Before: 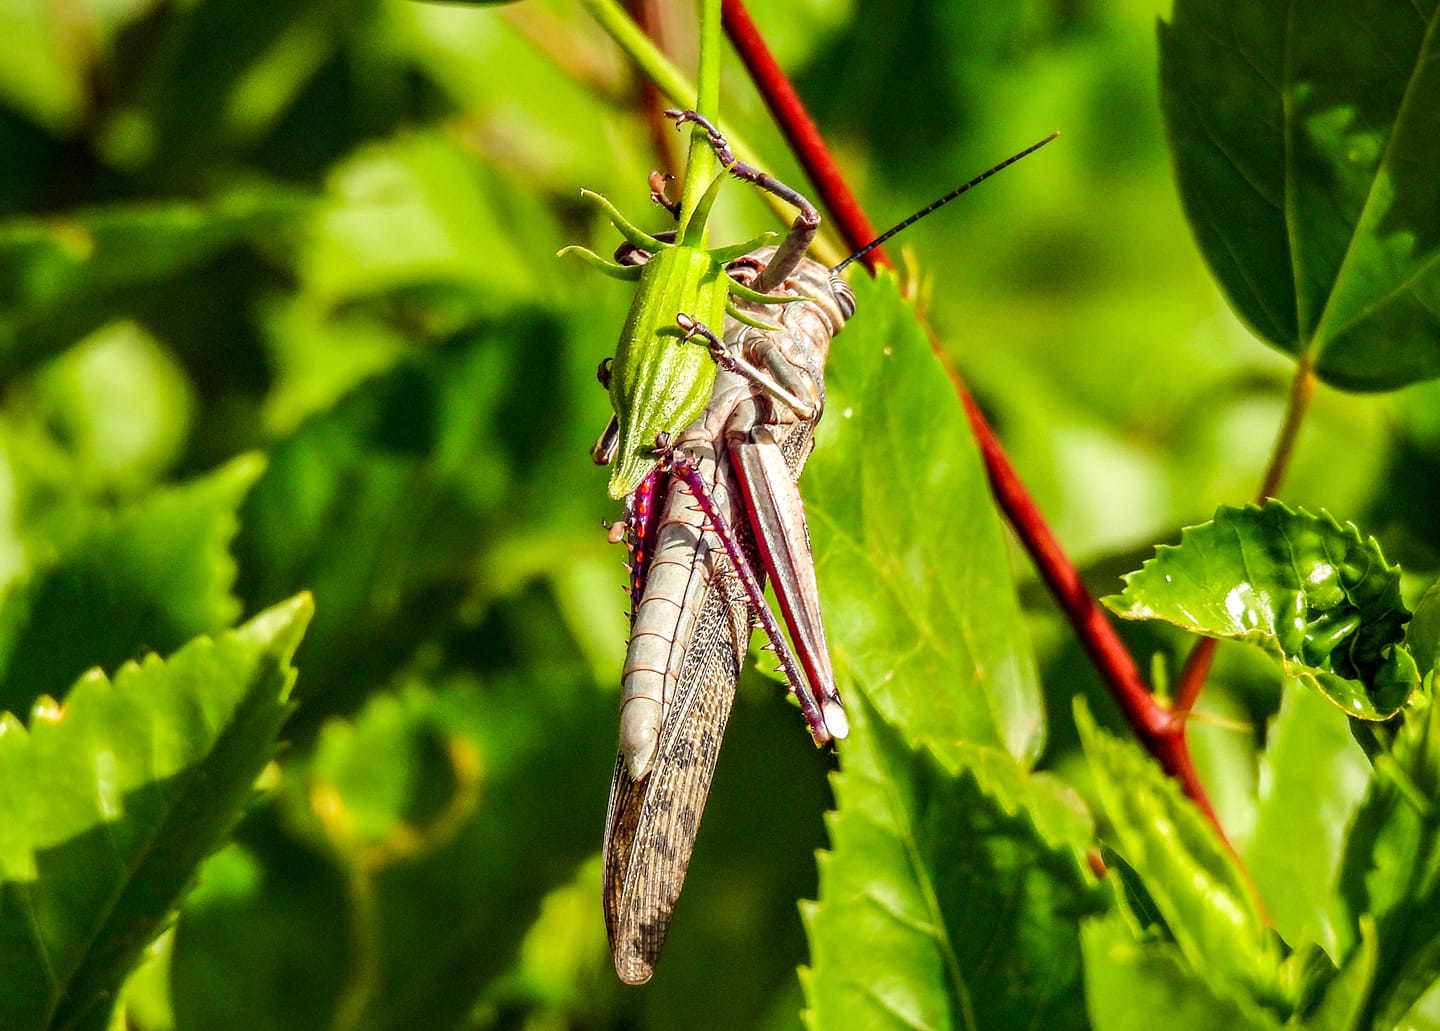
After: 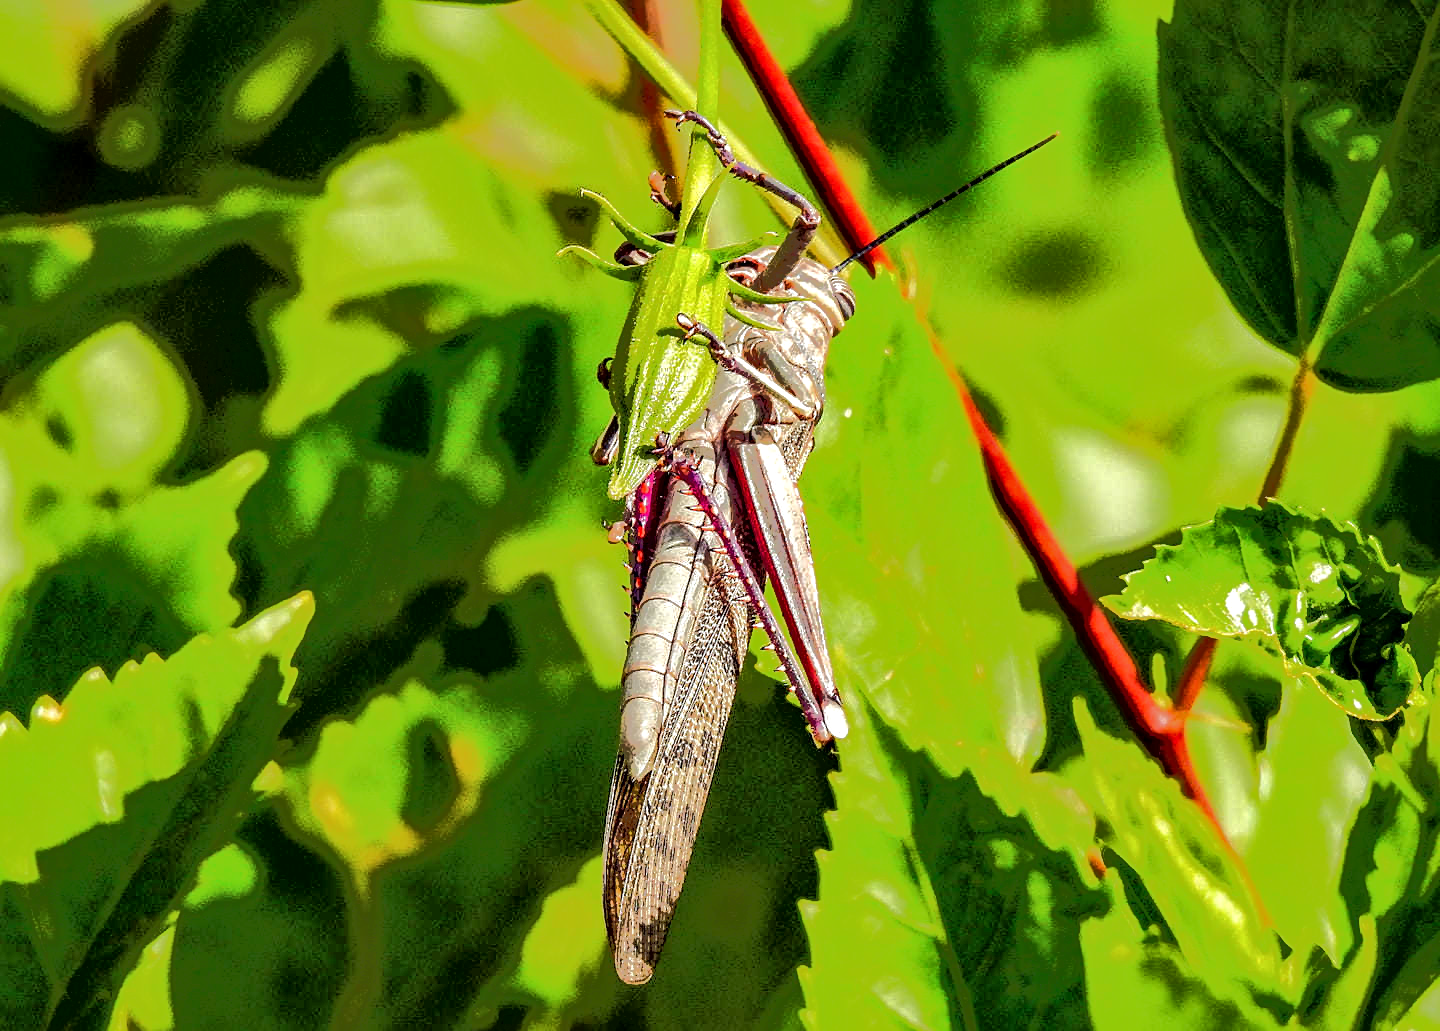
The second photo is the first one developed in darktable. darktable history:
local contrast: mode bilateral grid, contrast 20, coarseness 50, detail 132%, midtone range 0.2
tone equalizer: -7 EV -0.609 EV, -6 EV 0.997 EV, -5 EV -0.428 EV, -4 EV 0.469 EV, -3 EV 0.413 EV, -2 EV 0.145 EV, -1 EV -0.176 EV, +0 EV -0.376 EV, edges refinement/feathering 500, mask exposure compensation -1.57 EV, preserve details no
sharpen: amount 0.214
